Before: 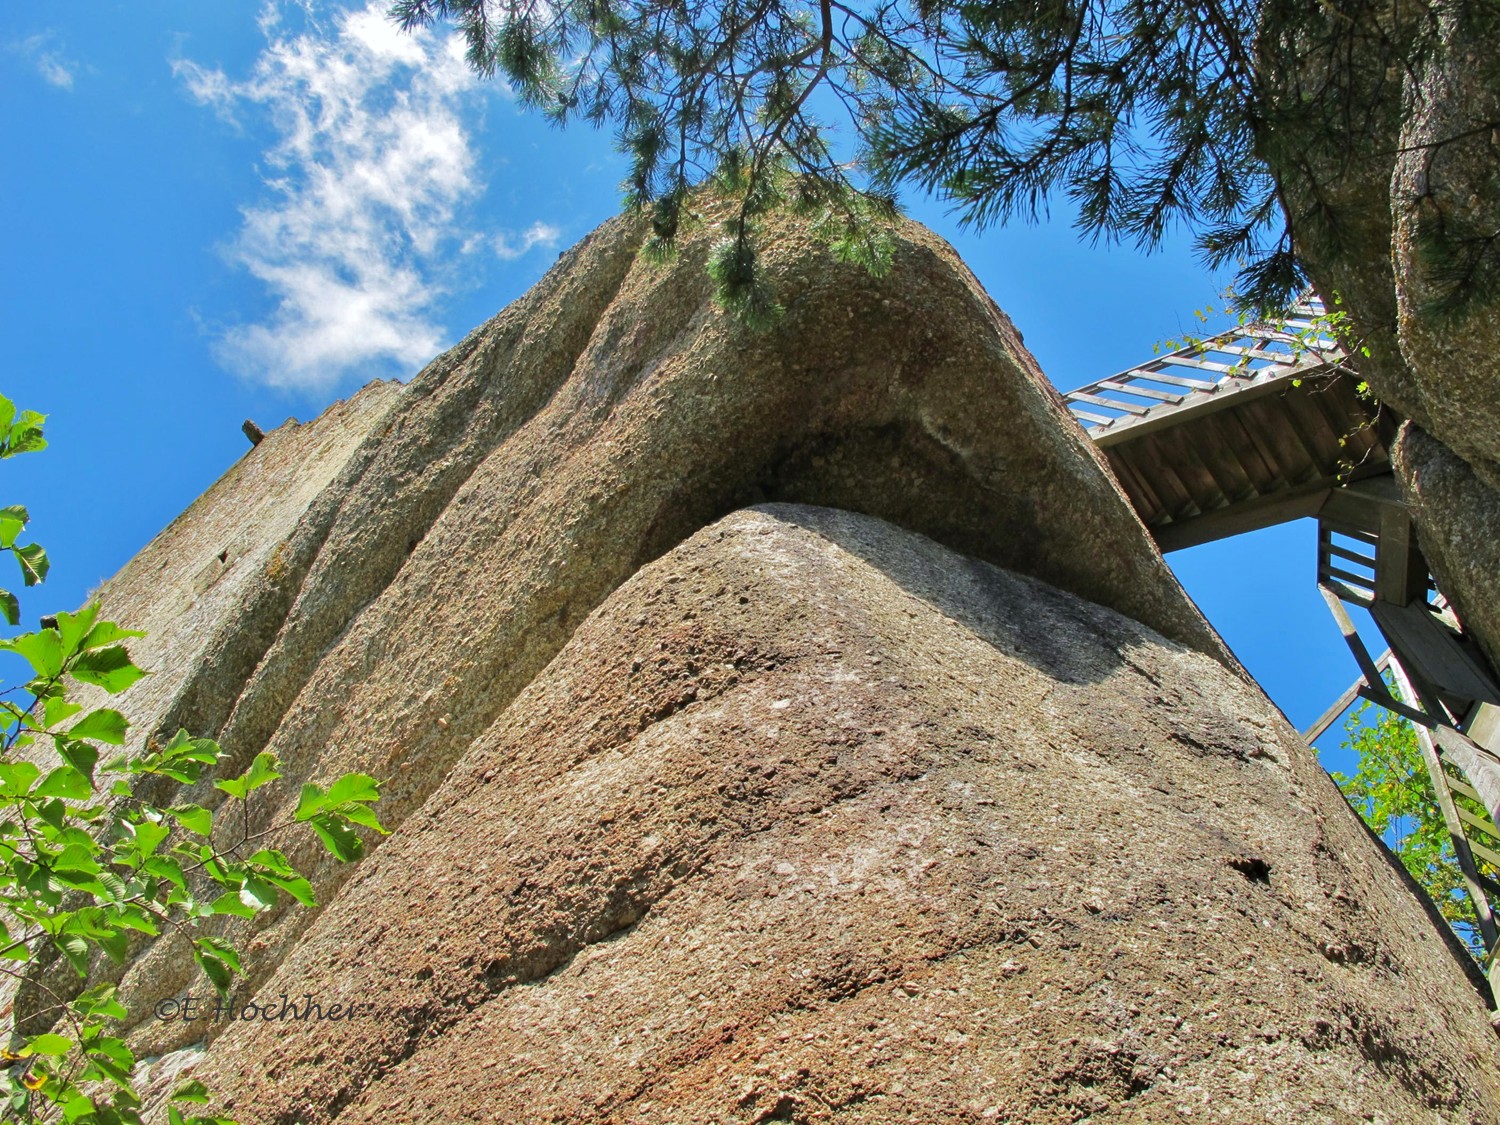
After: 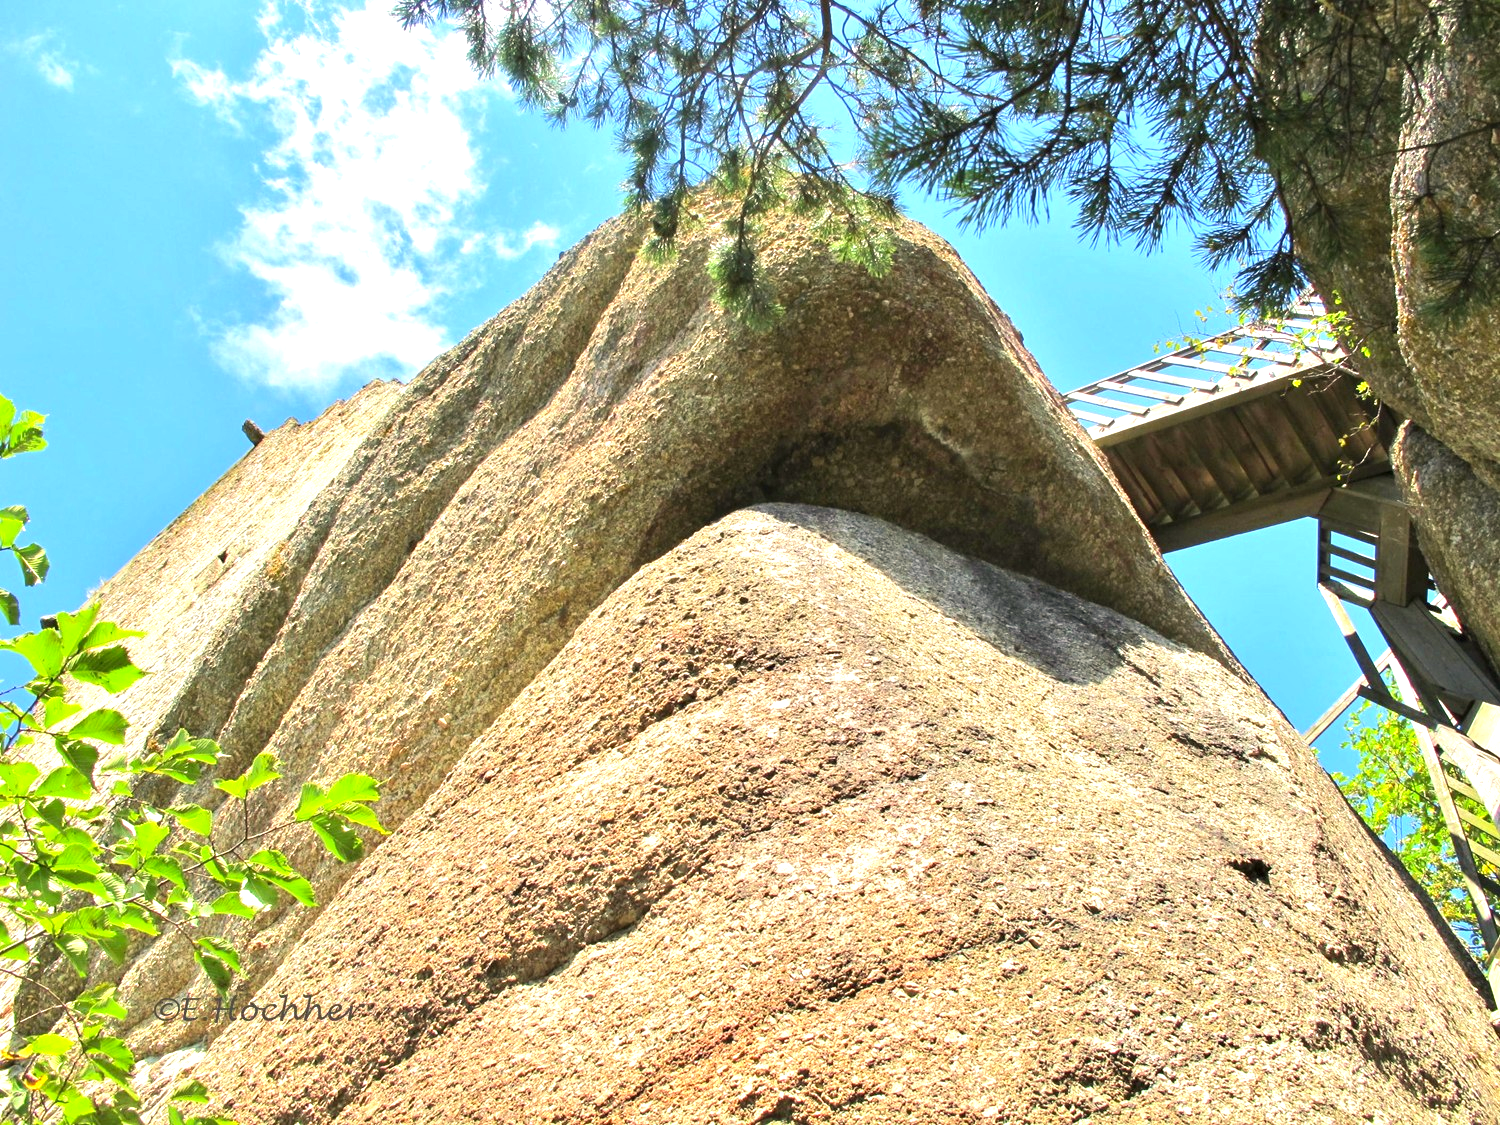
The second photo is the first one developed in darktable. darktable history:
exposure: black level correction 0, exposure 1.199 EV, compensate highlight preservation false
color calibration: x 0.329, y 0.345, temperature 5596.89 K
